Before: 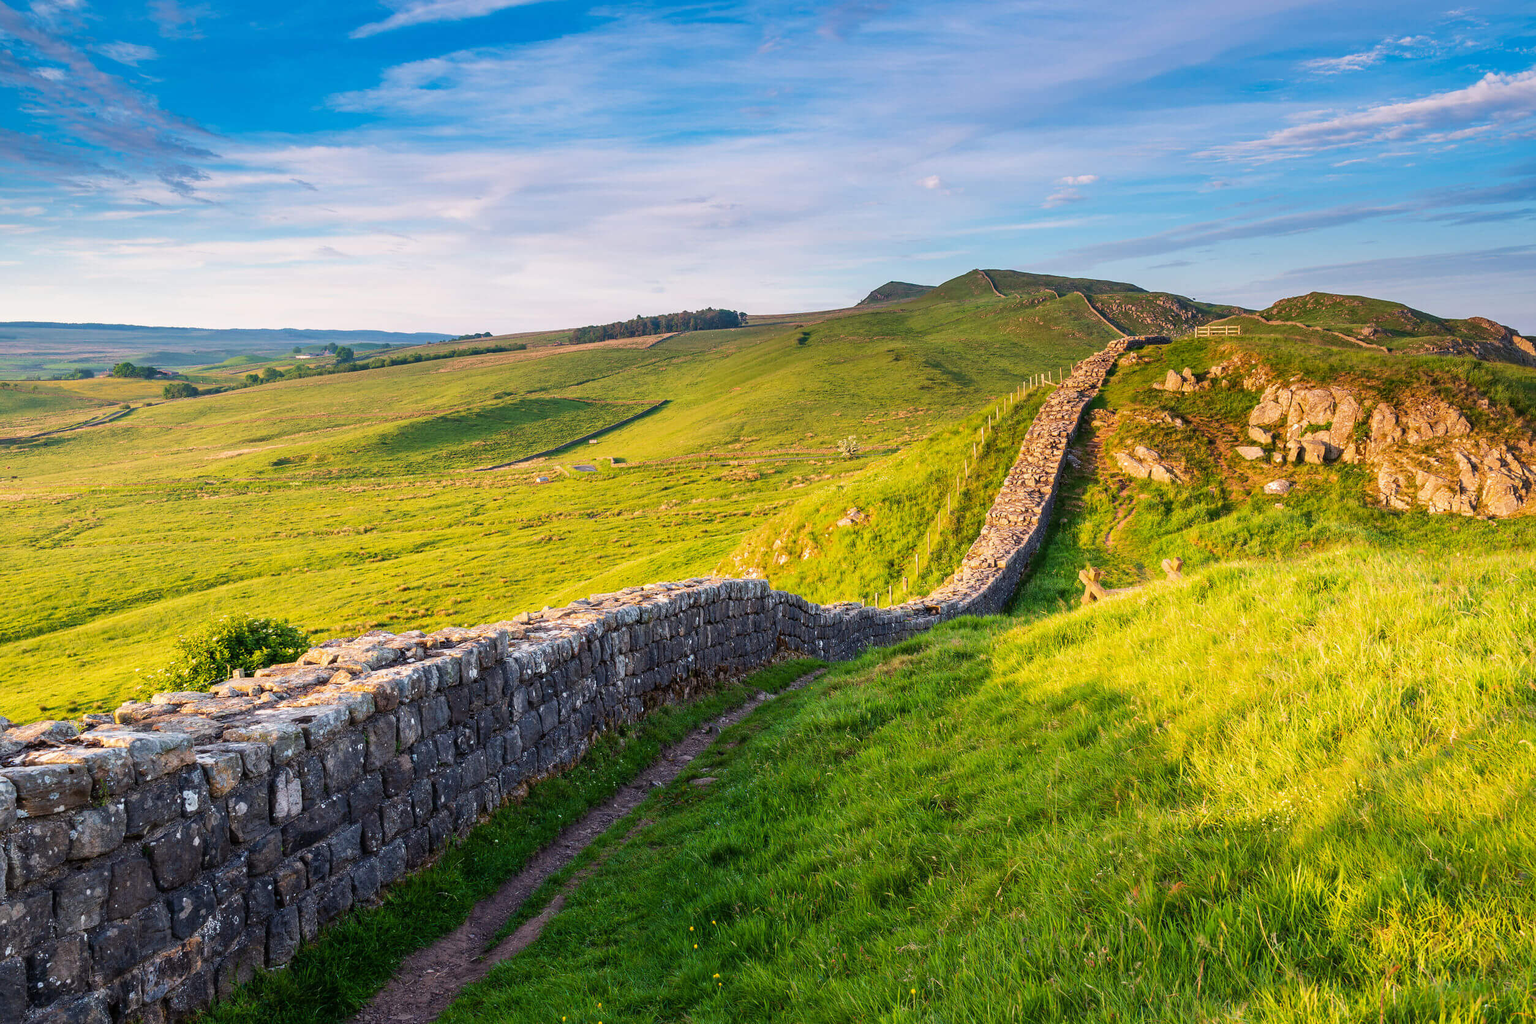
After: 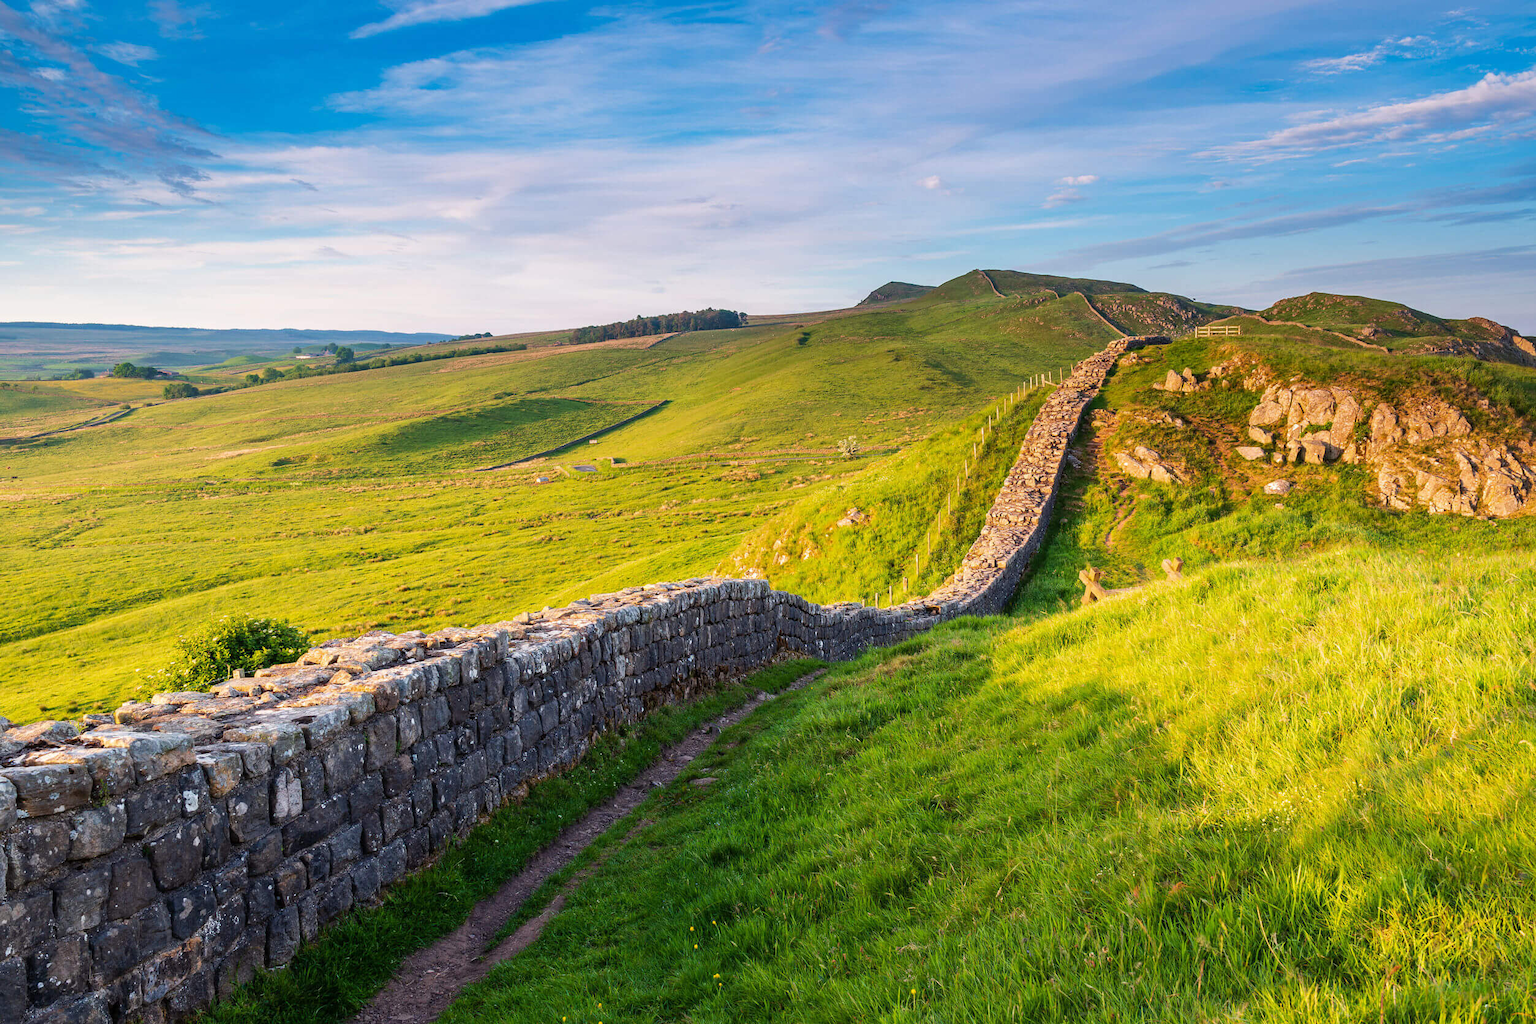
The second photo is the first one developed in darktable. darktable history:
tone equalizer: edges refinement/feathering 500, mask exposure compensation -1.25 EV, preserve details no
